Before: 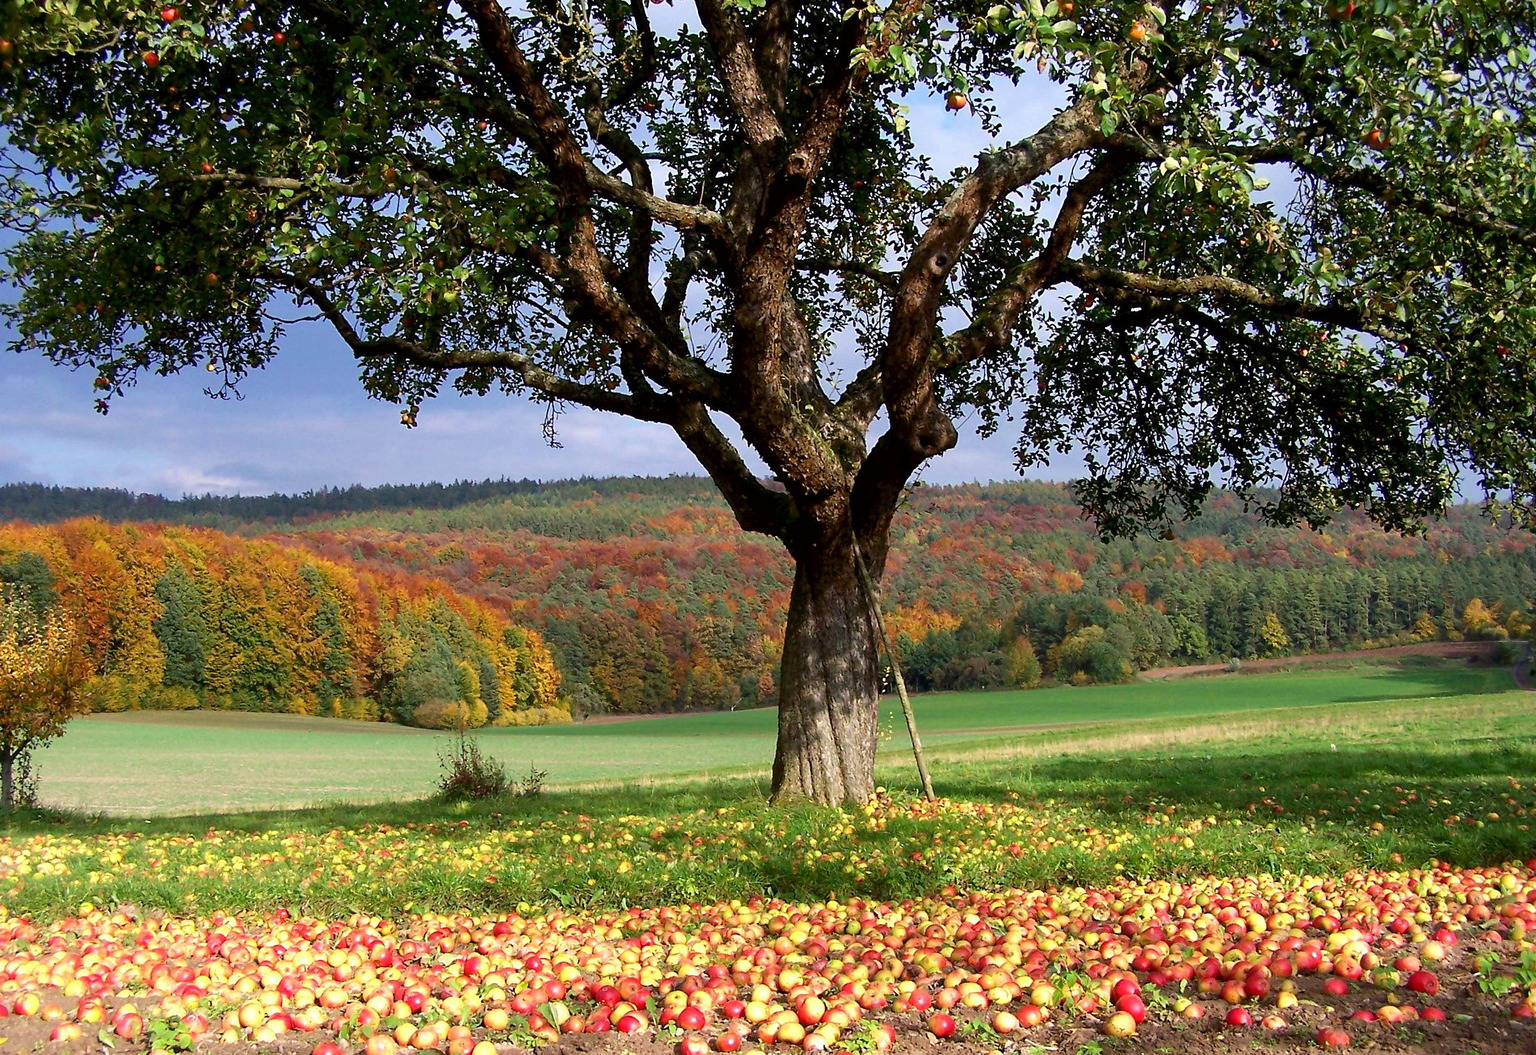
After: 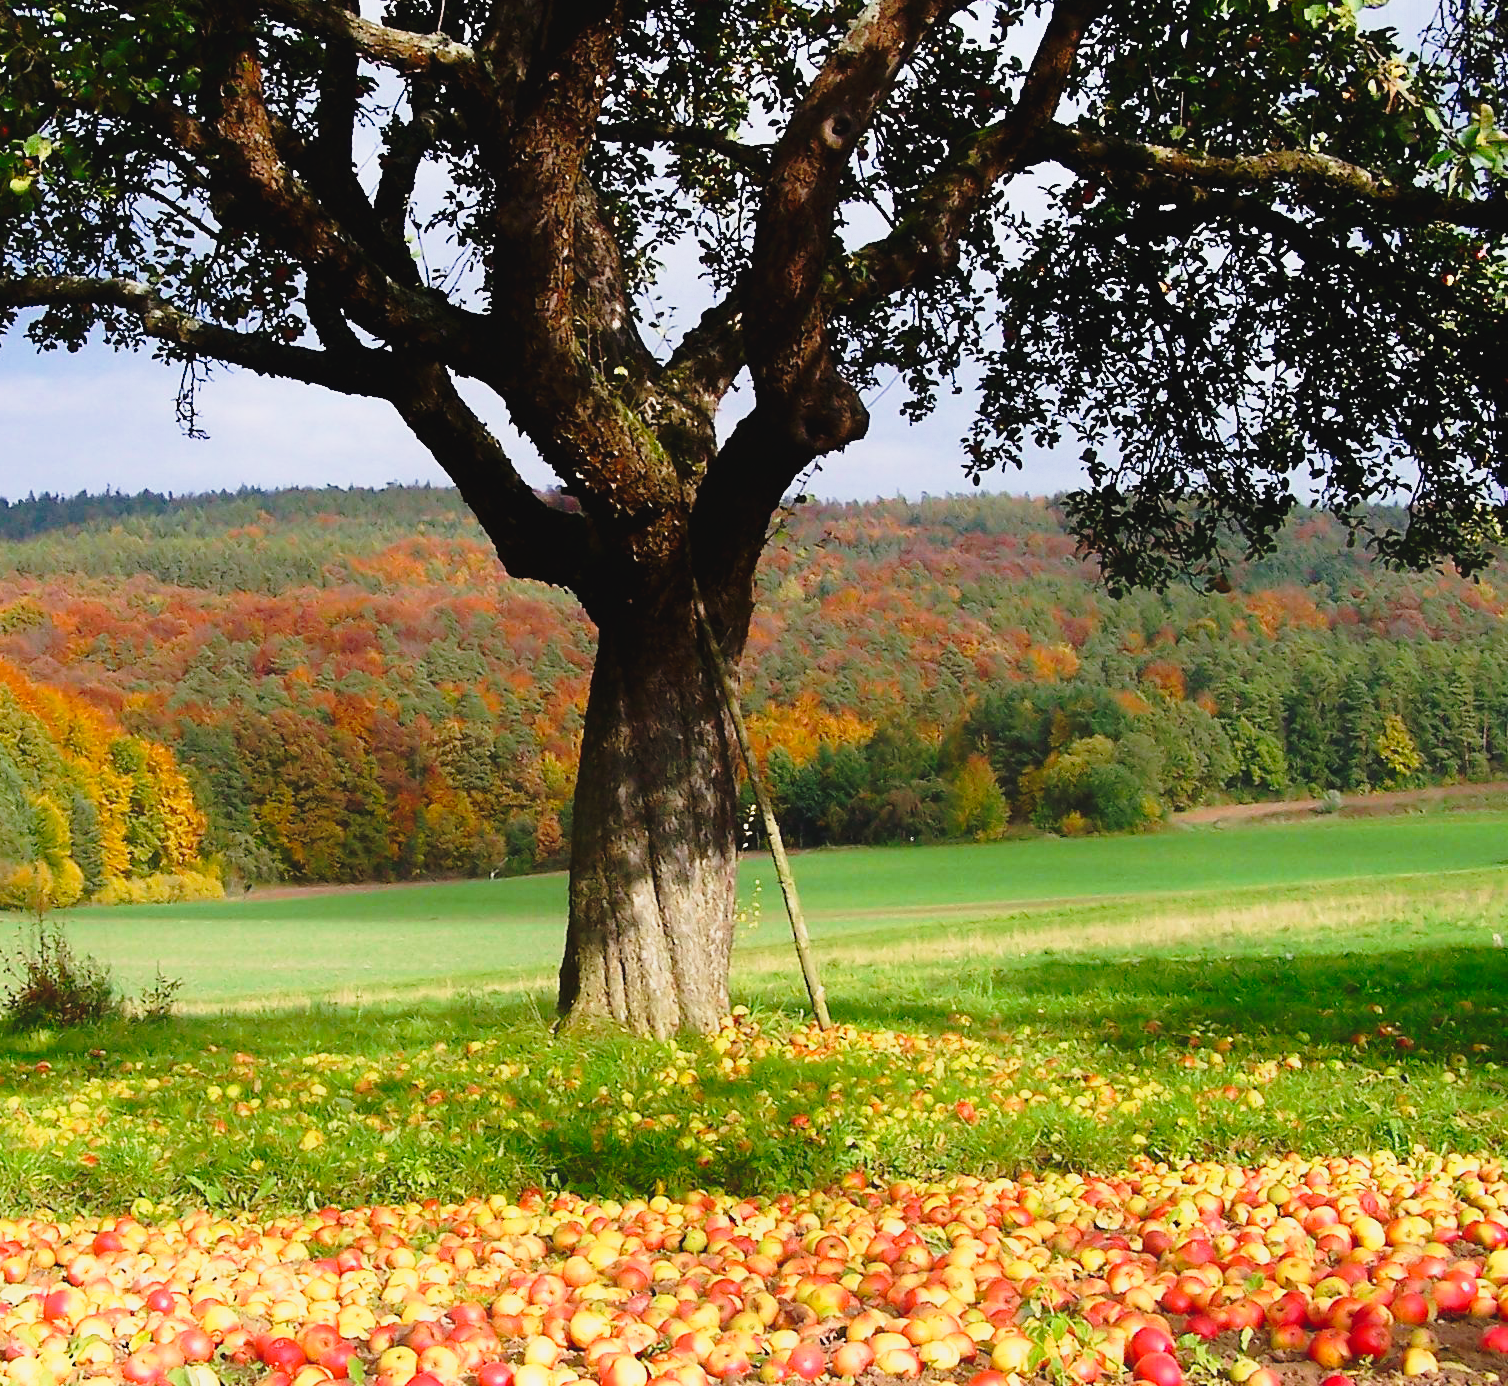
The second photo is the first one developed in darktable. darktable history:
exposure: exposure 0.126 EV, compensate exposure bias true, compensate highlight preservation false
crop and rotate: left 28.552%, top 17.598%, right 12.702%, bottom 3.828%
tone curve: curves: ch0 [(0, 0.032) (0.078, 0.052) (0.236, 0.168) (0.43, 0.472) (0.508, 0.566) (0.66, 0.754) (0.79, 0.883) (0.994, 0.974)]; ch1 [(0, 0) (0.161, 0.092) (0.35, 0.33) (0.379, 0.401) (0.456, 0.456) (0.508, 0.501) (0.547, 0.531) (0.573, 0.563) (0.625, 0.602) (0.718, 0.734) (1, 1)]; ch2 [(0, 0) (0.369, 0.427) (0.44, 0.434) (0.502, 0.501) (0.54, 0.537) (0.586, 0.59) (0.621, 0.604) (1, 1)], preserve colors none
contrast equalizer: y [[0.6 ×6], [0.55 ×6], [0 ×6], [0 ×6], [0 ×6]], mix -0.995
